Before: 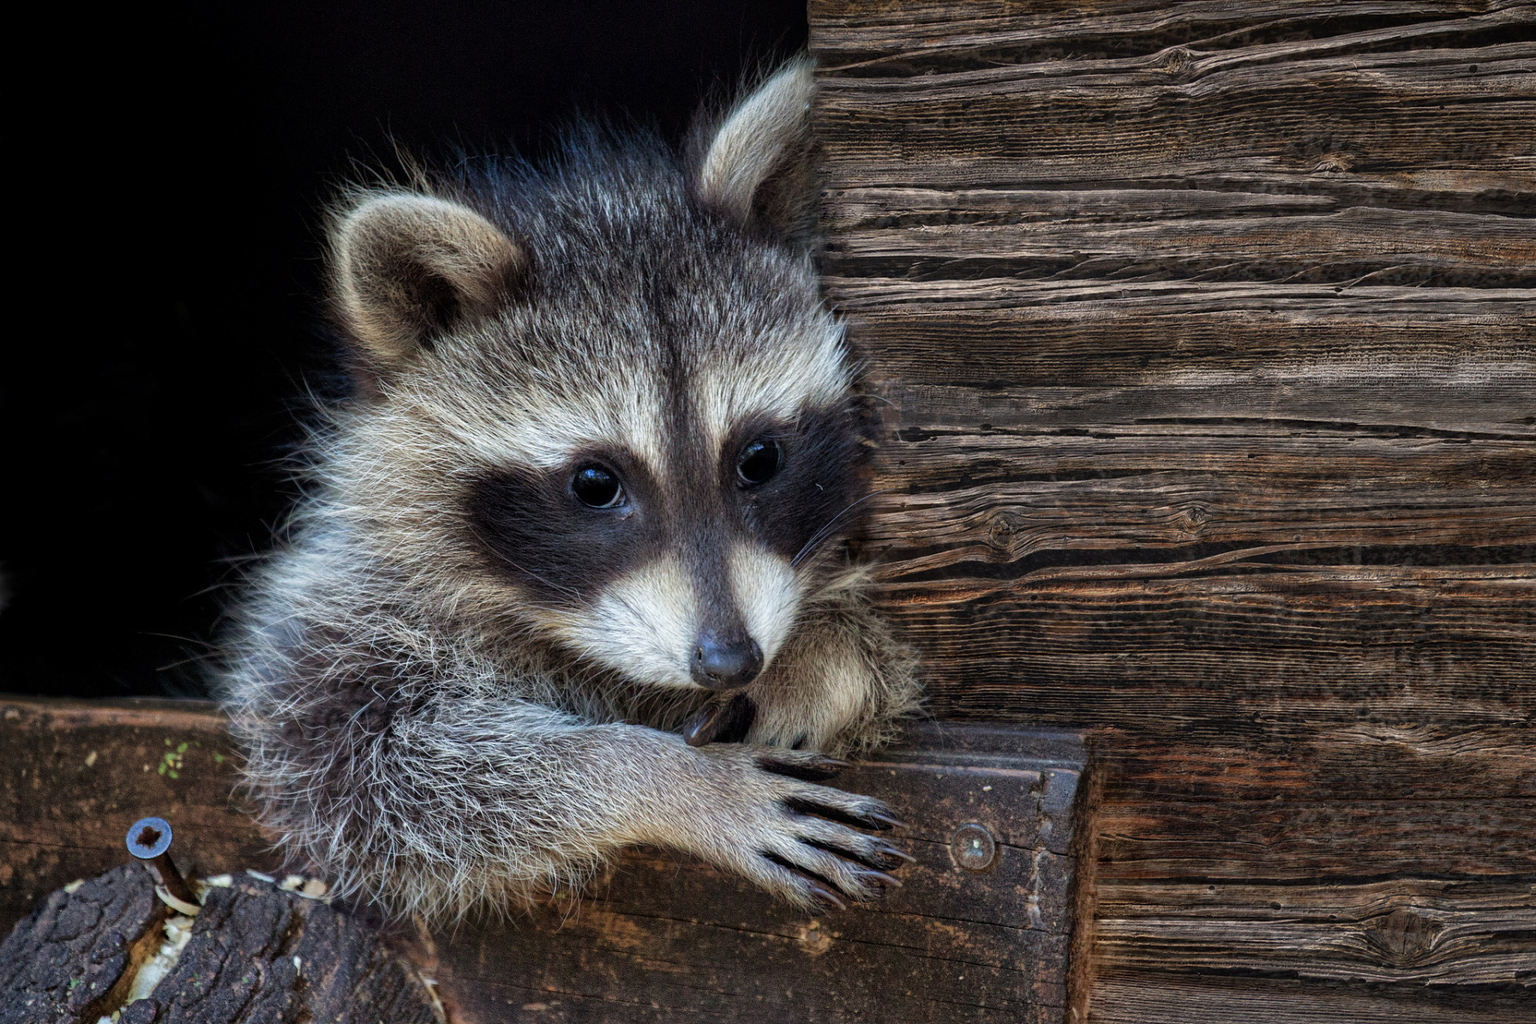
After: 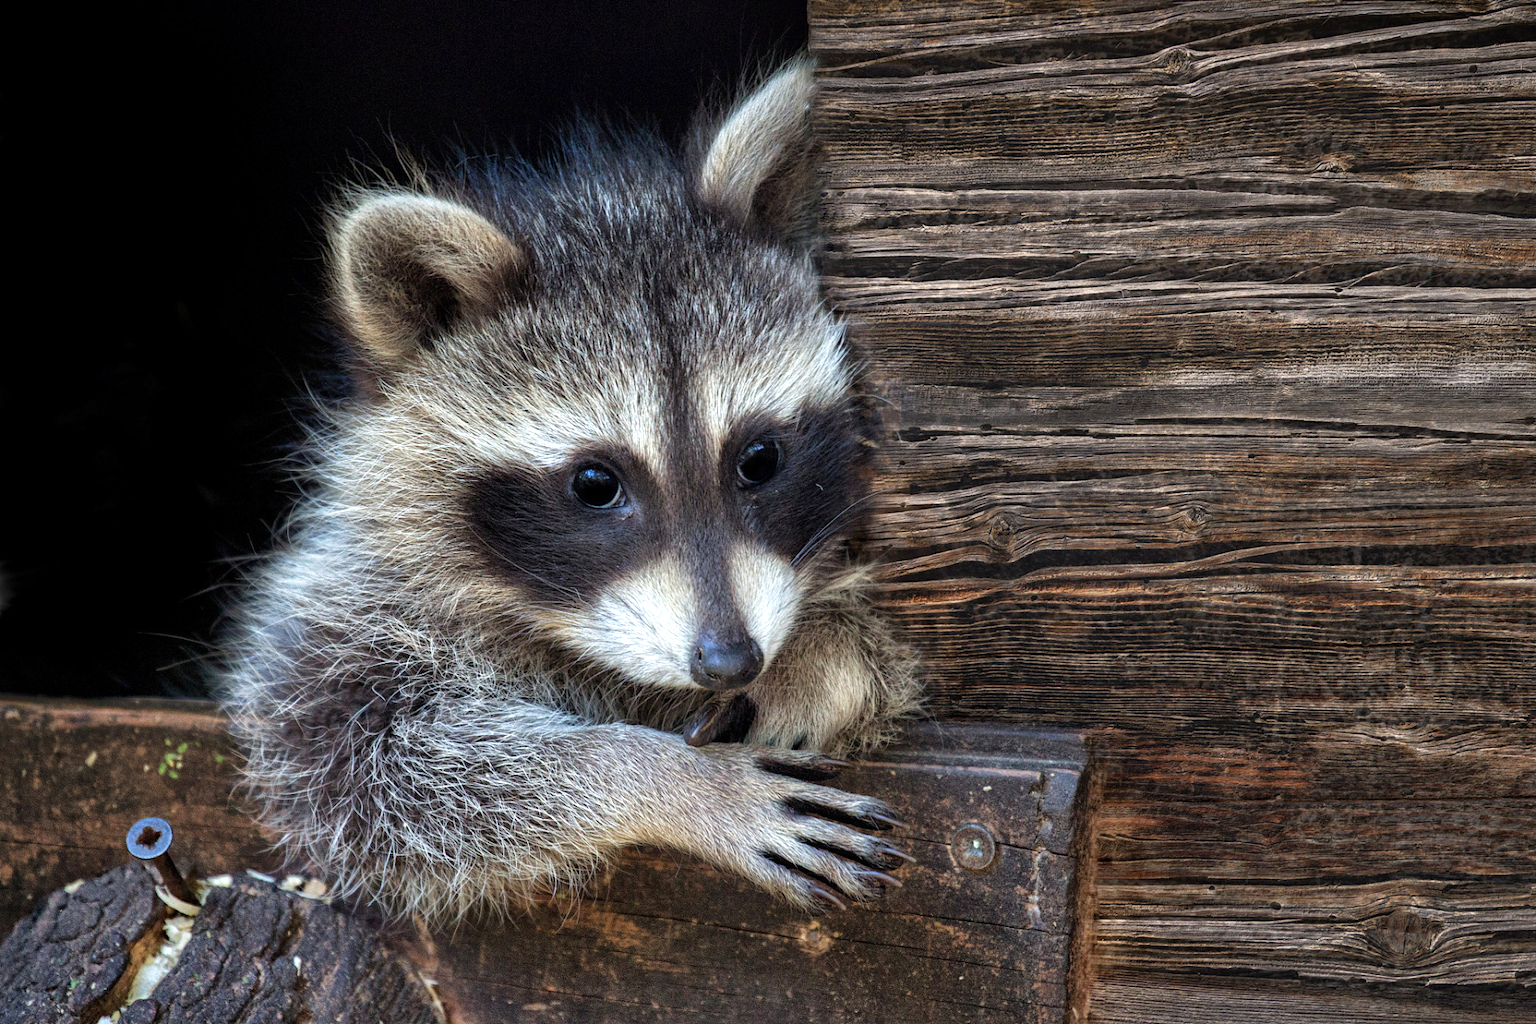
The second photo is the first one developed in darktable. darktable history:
exposure: exposure 0.448 EV, compensate highlight preservation false
